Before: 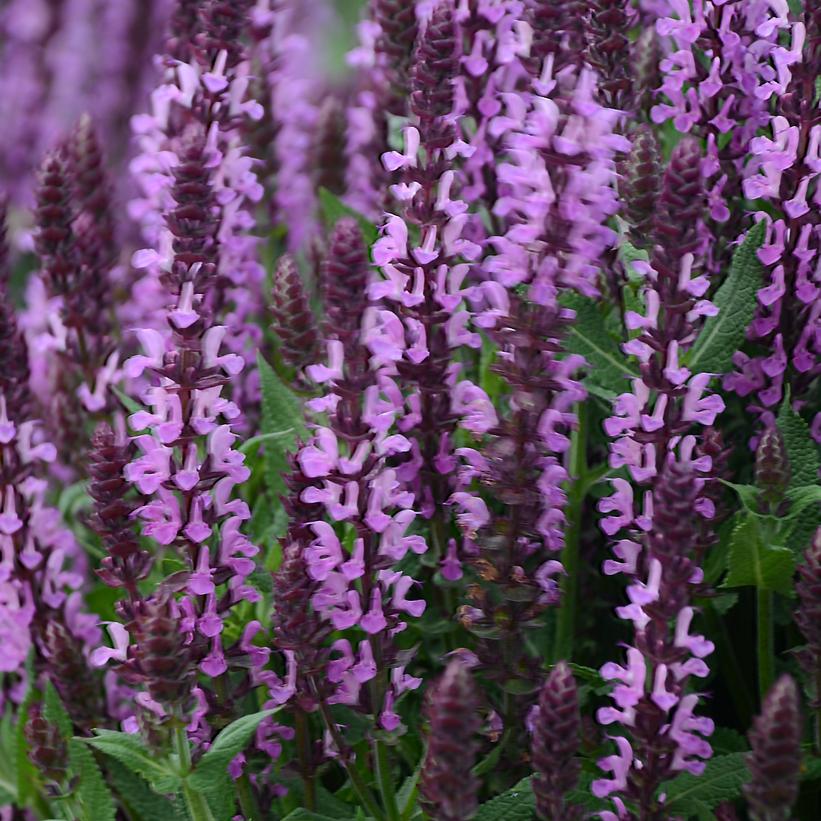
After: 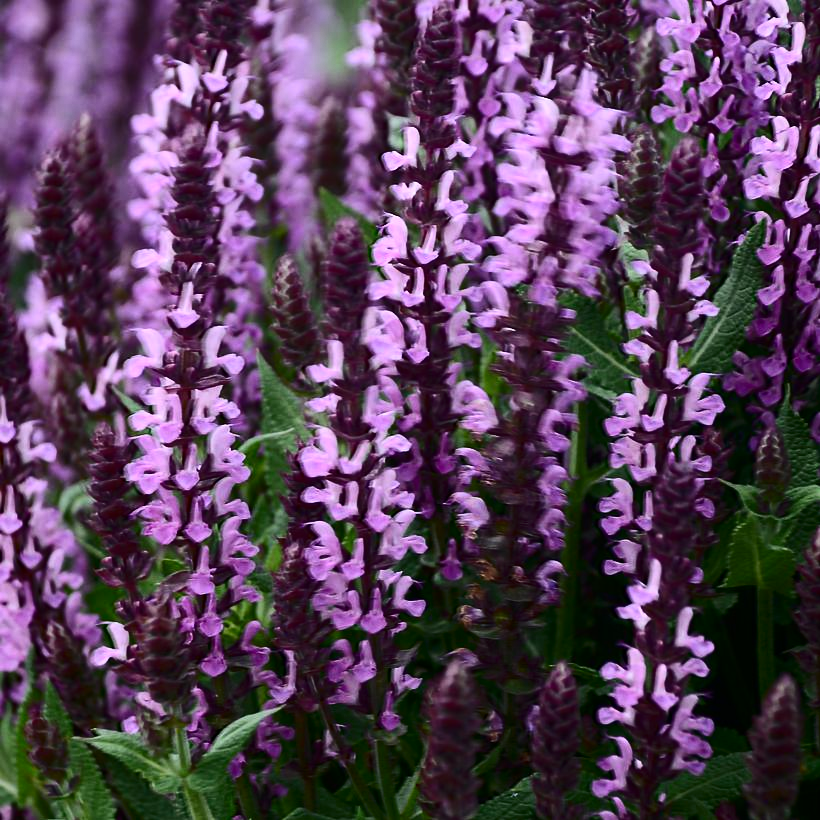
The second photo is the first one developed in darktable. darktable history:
contrast brightness saturation: contrast 0.297
crop: left 0.009%
